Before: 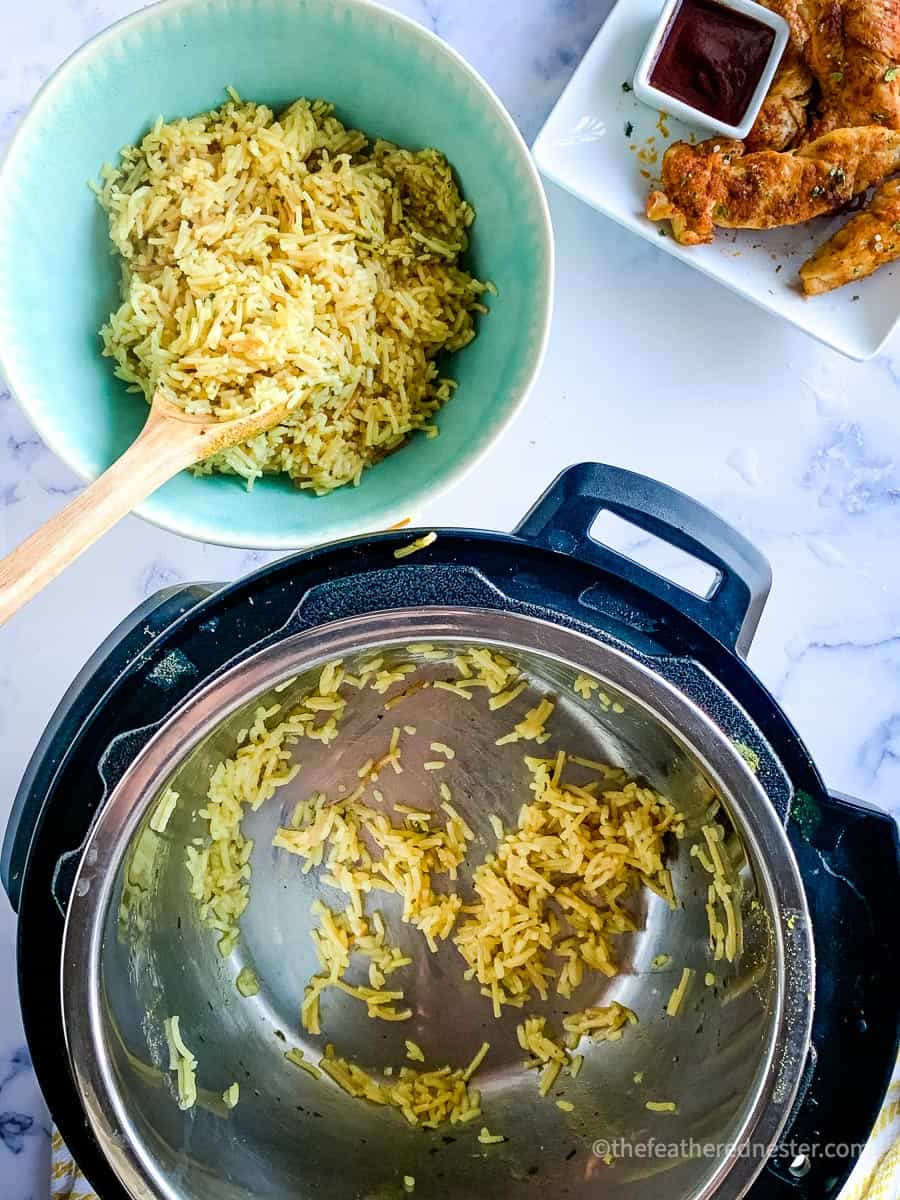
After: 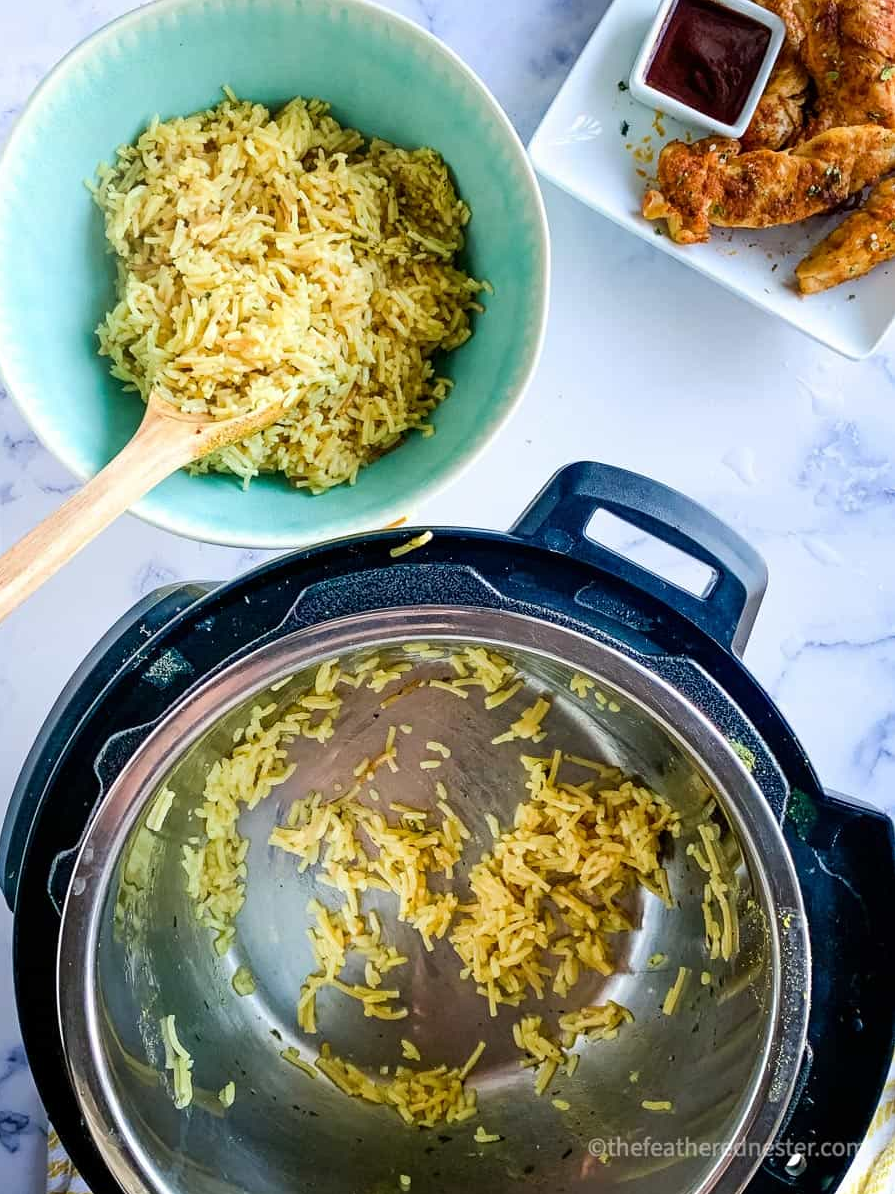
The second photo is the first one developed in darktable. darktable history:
crop and rotate: left 0.546%, top 0.162%, bottom 0.257%
